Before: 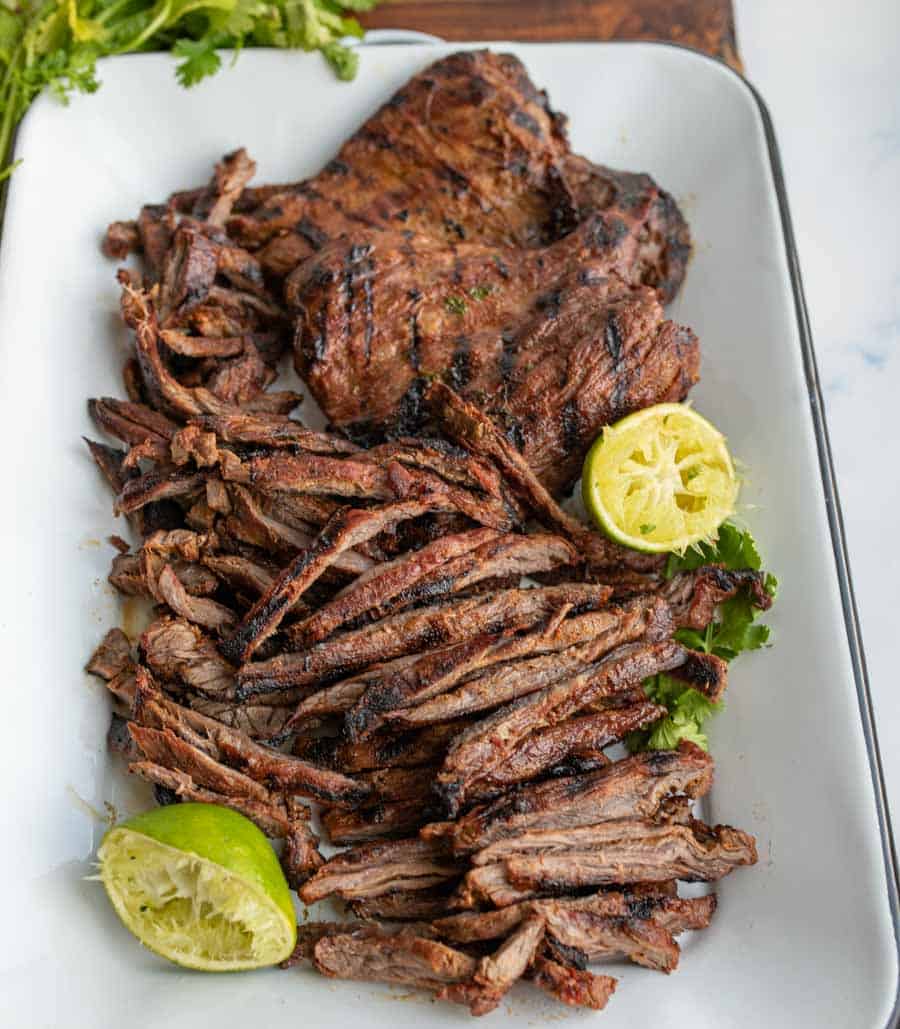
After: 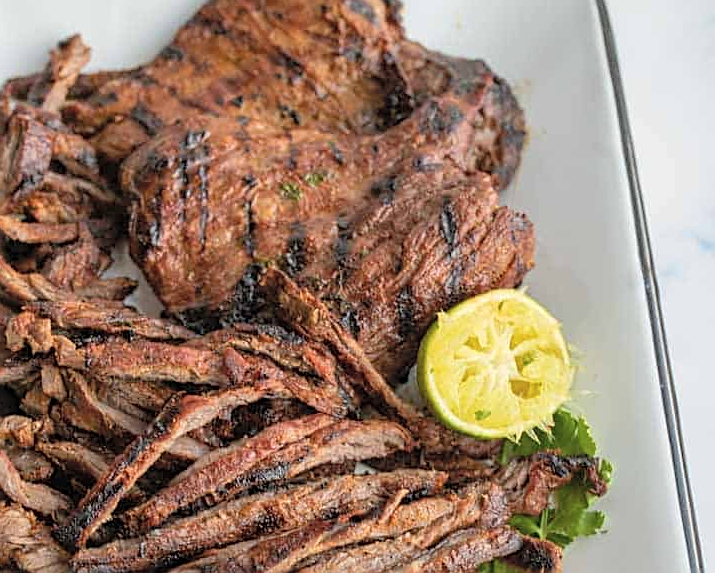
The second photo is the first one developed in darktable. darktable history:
sharpen: on, module defaults
contrast brightness saturation: brightness 0.15
crop: left 18.38%, top 11.092%, right 2.134%, bottom 33.217%
